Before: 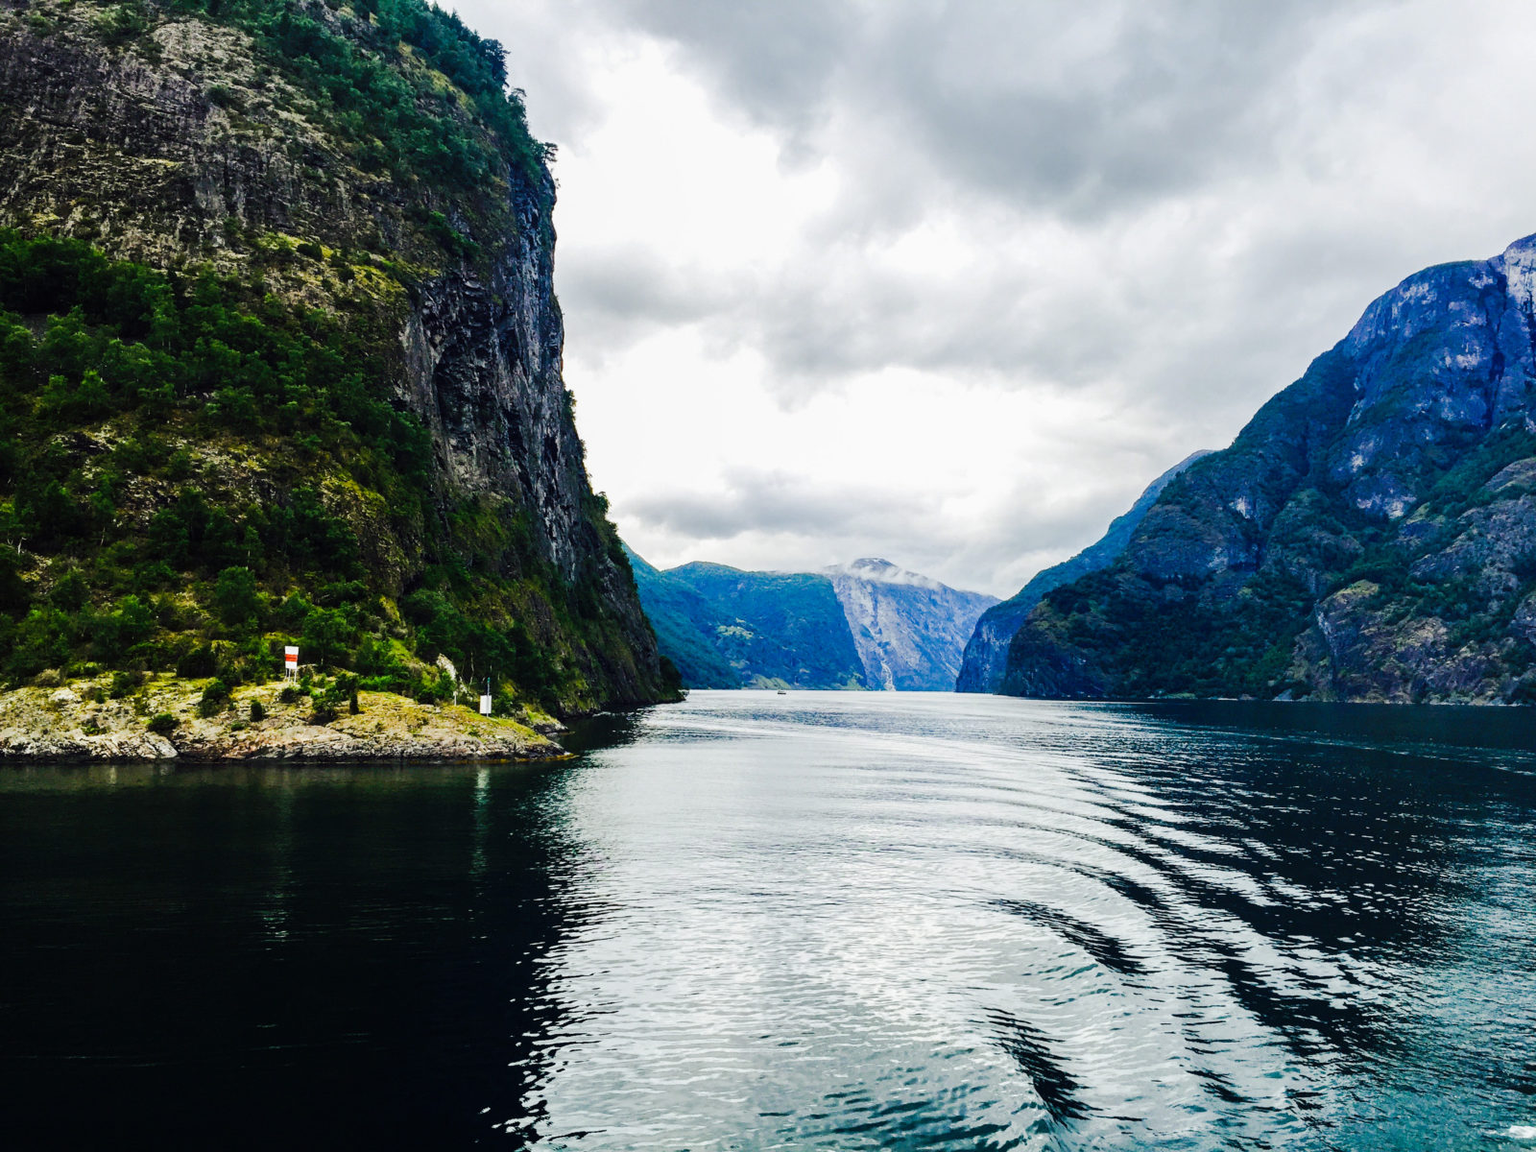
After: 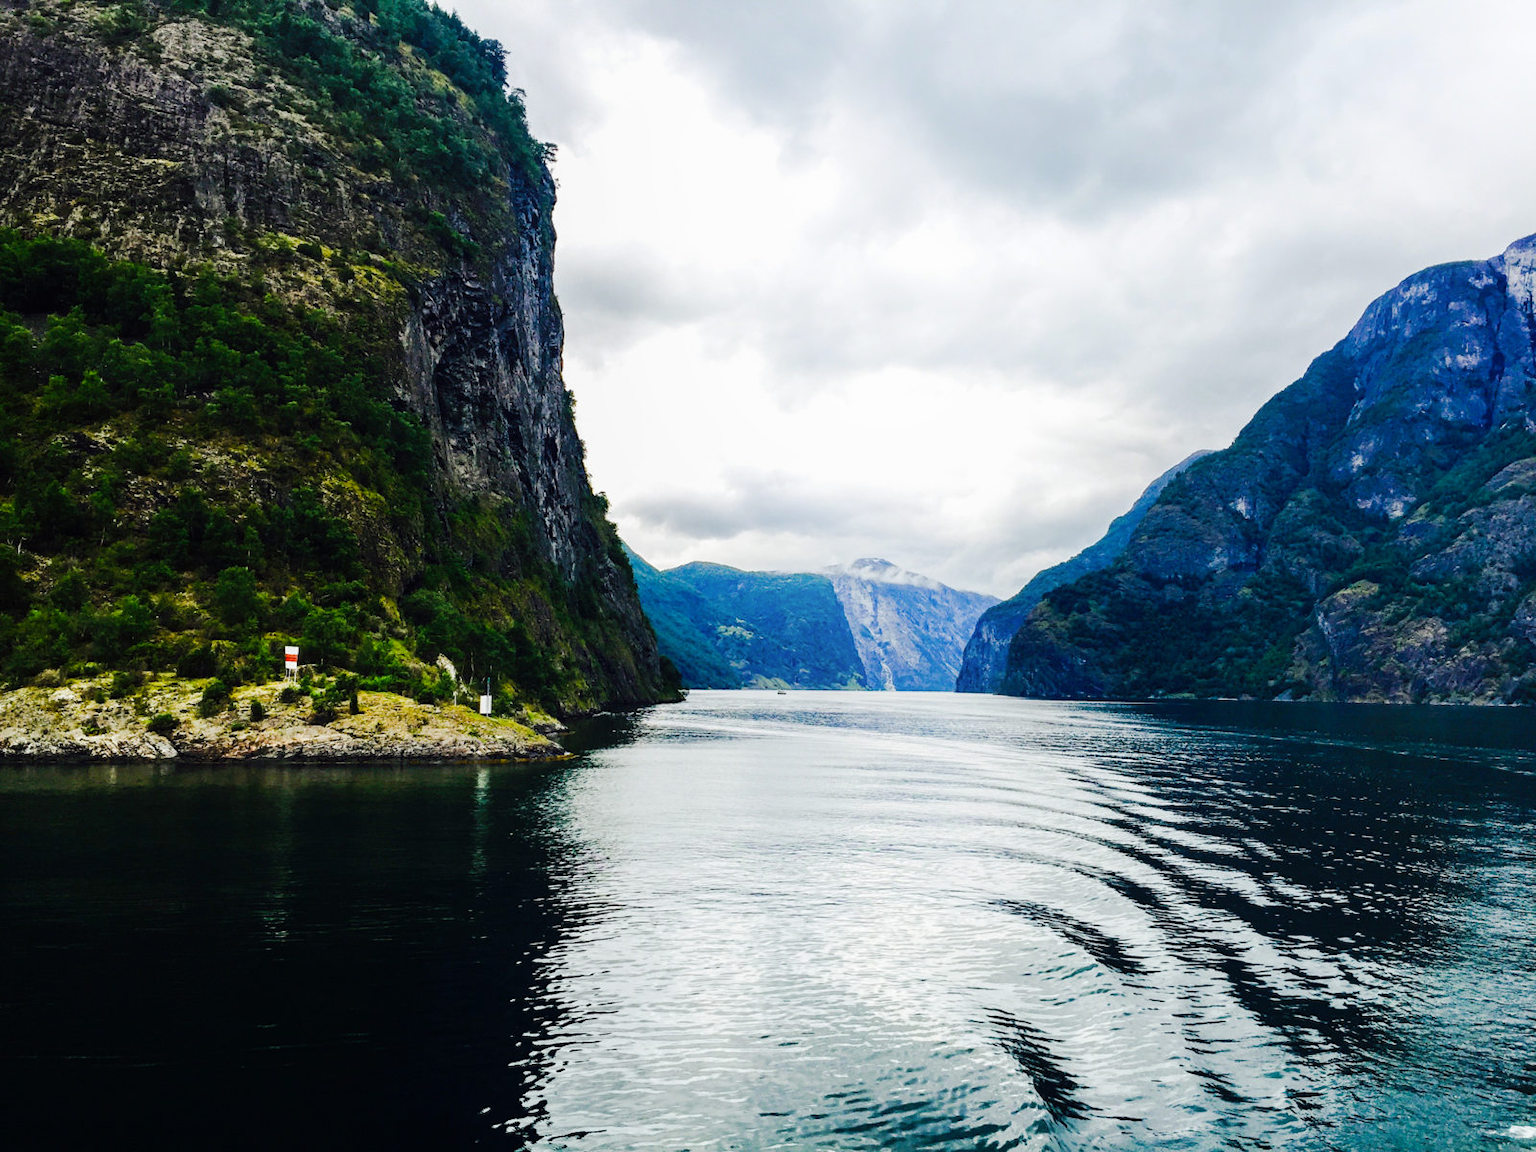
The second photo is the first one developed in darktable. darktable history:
white balance: emerald 1
shadows and highlights: shadows -23.08, highlights 46.15, soften with gaussian
